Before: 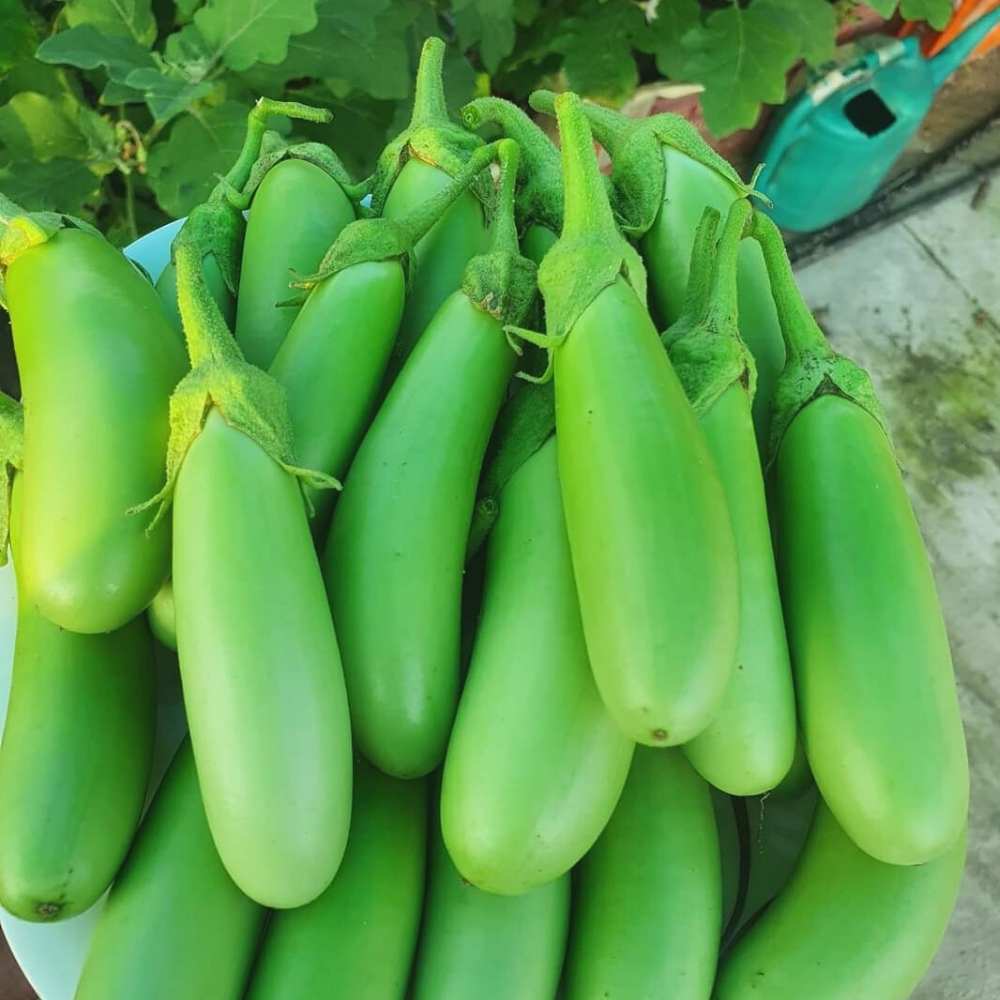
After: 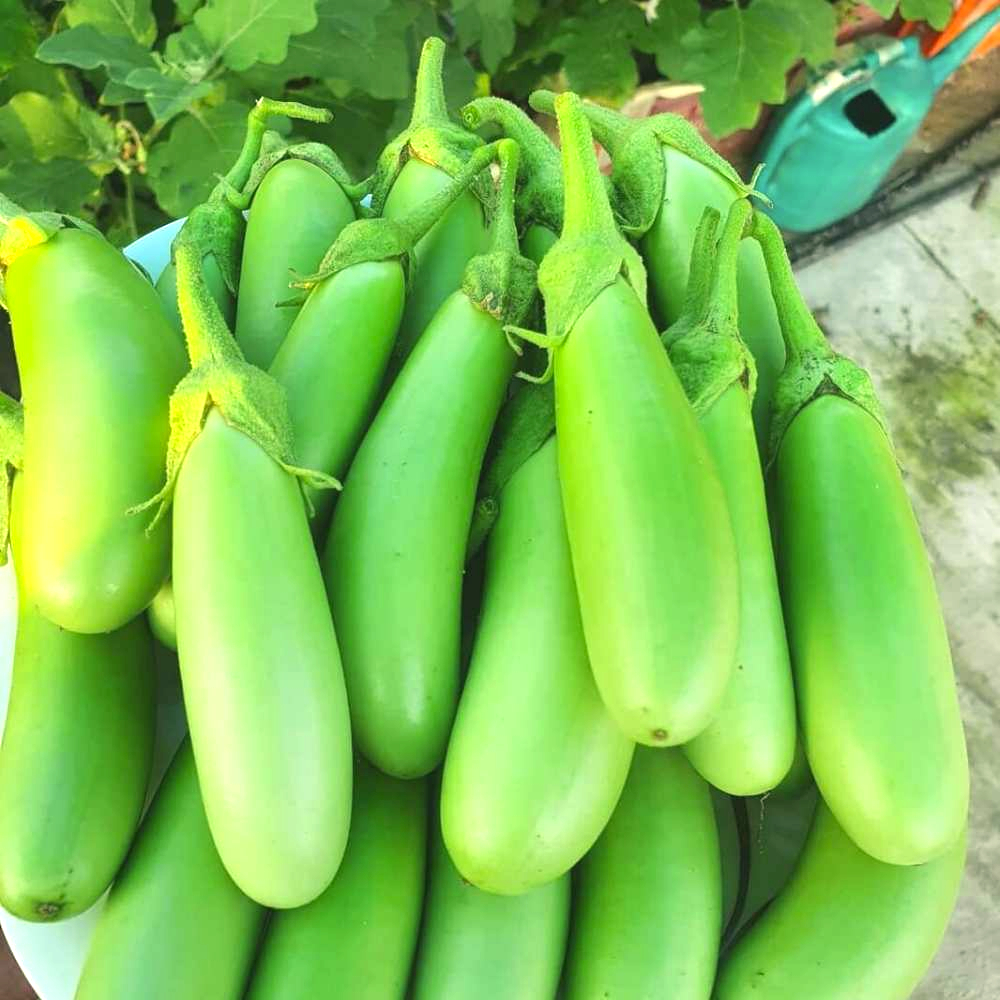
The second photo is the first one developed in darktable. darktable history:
color correction: highlights a* 5.81, highlights b* 4.84
exposure: exposure 0.636 EV, compensate highlight preservation false
